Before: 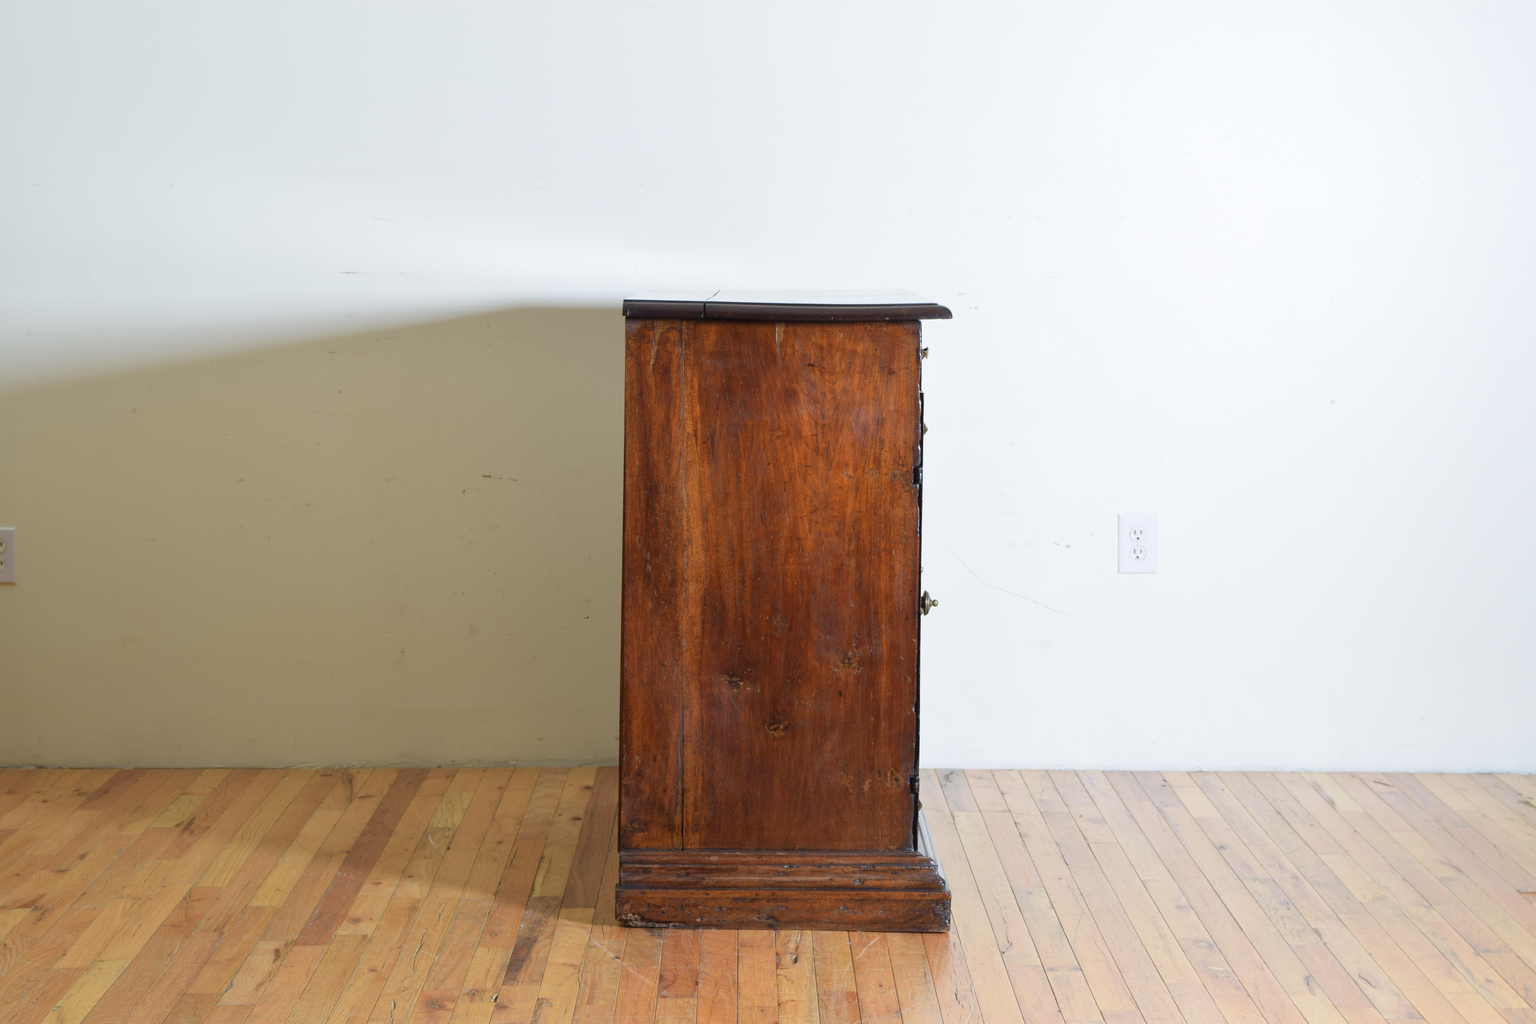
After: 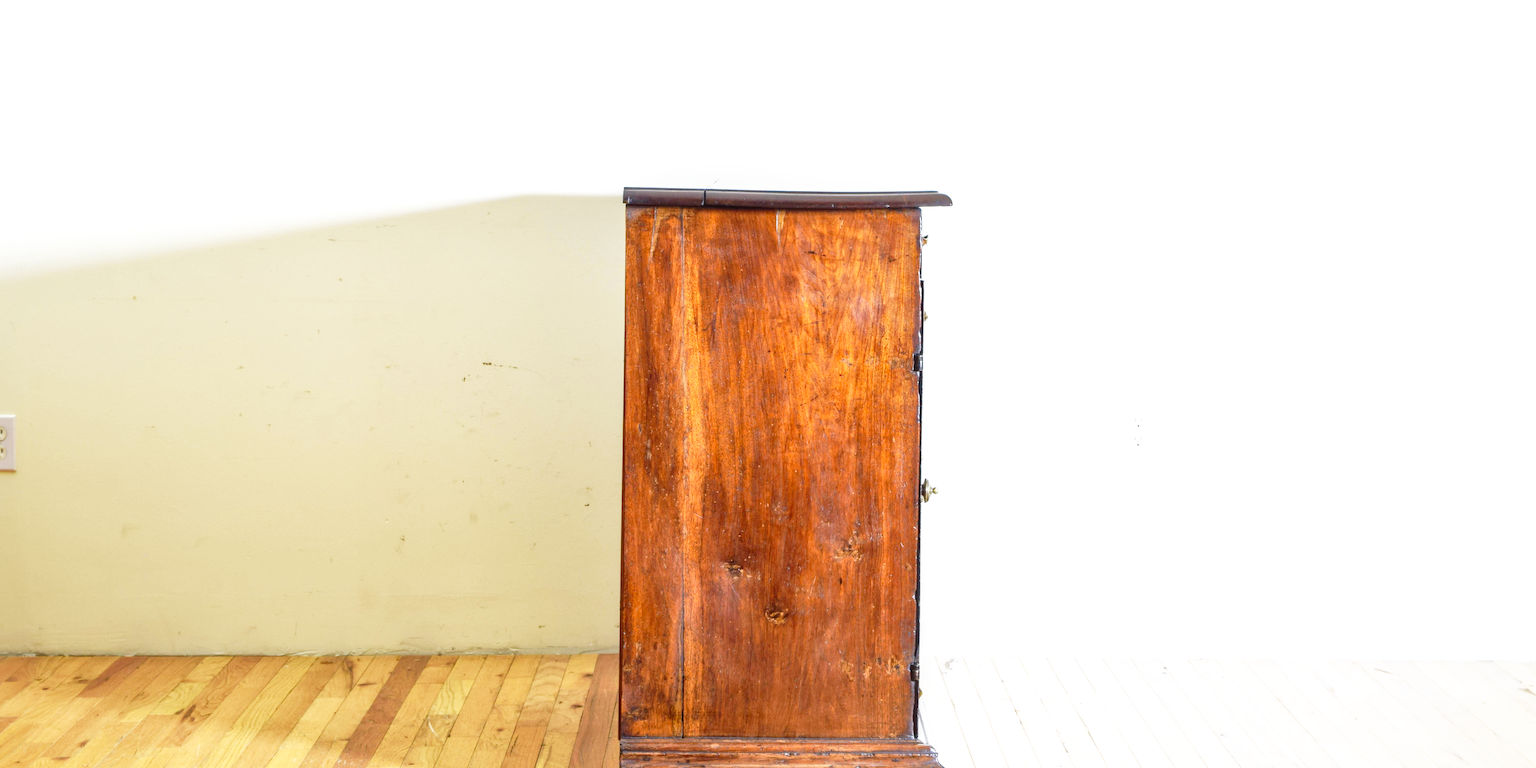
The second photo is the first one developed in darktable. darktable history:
crop: top 11.049%, bottom 13.898%
shadows and highlights: on, module defaults
exposure: black level correction 0, exposure 0.695 EV, compensate exposure bias true, compensate highlight preservation false
base curve: curves: ch0 [(0, 0) (0.012, 0.01) (0.073, 0.168) (0.31, 0.711) (0.645, 0.957) (1, 1)], preserve colors none
local contrast: on, module defaults
